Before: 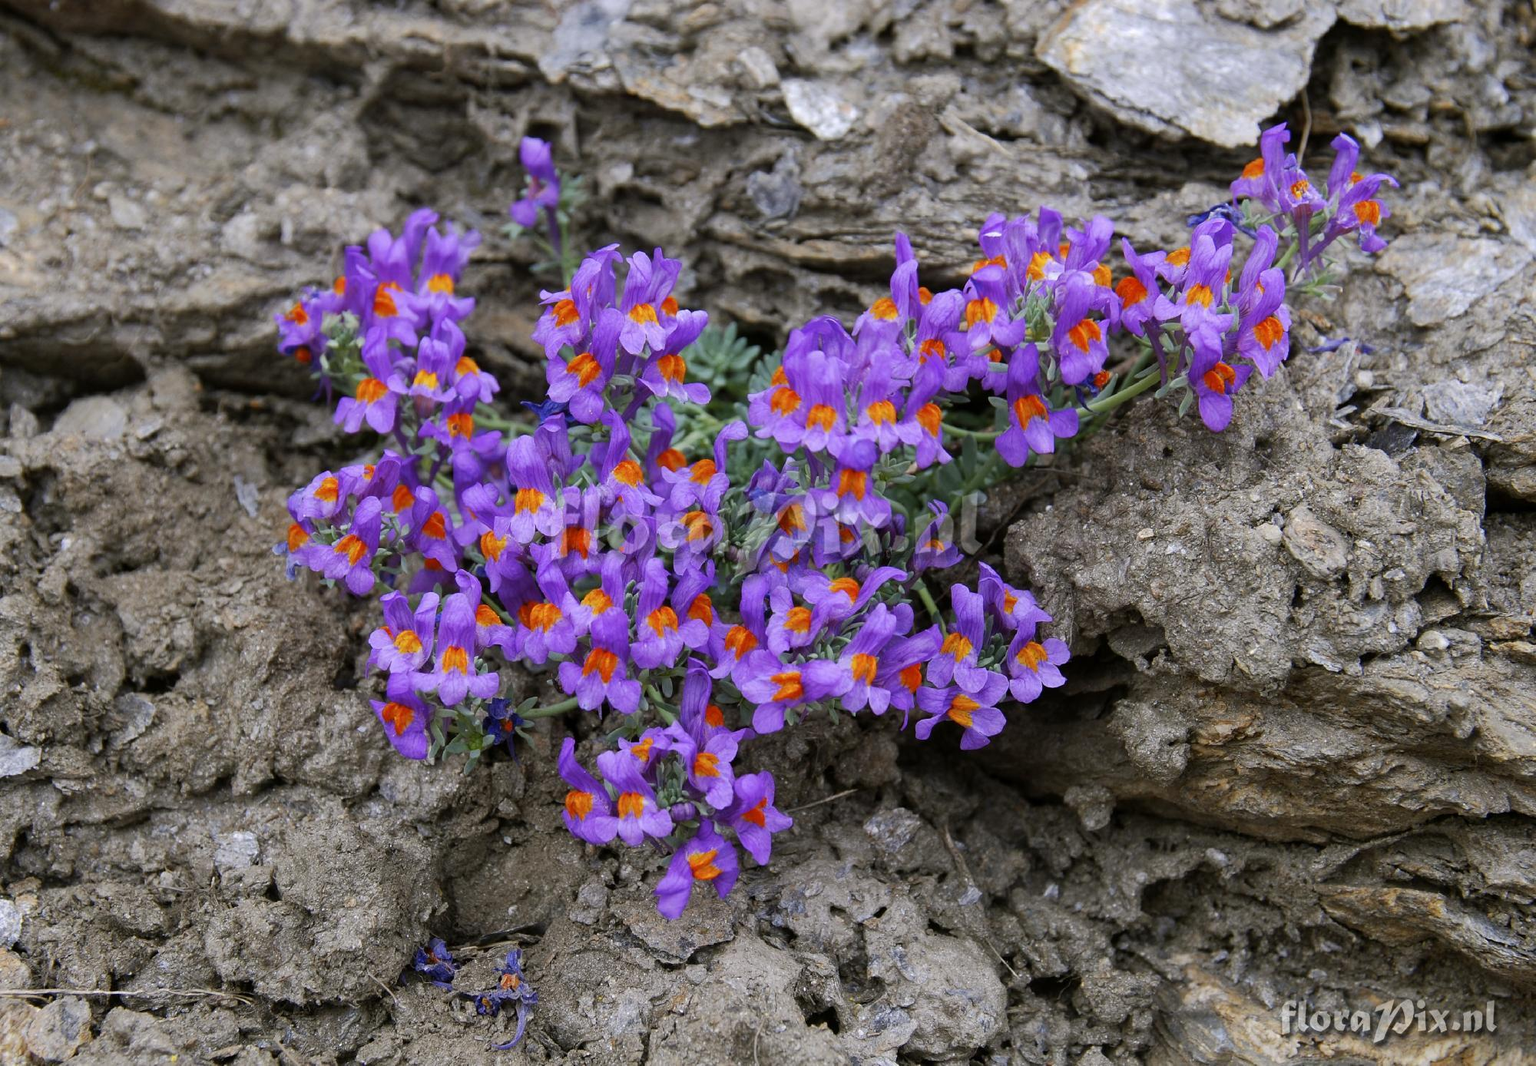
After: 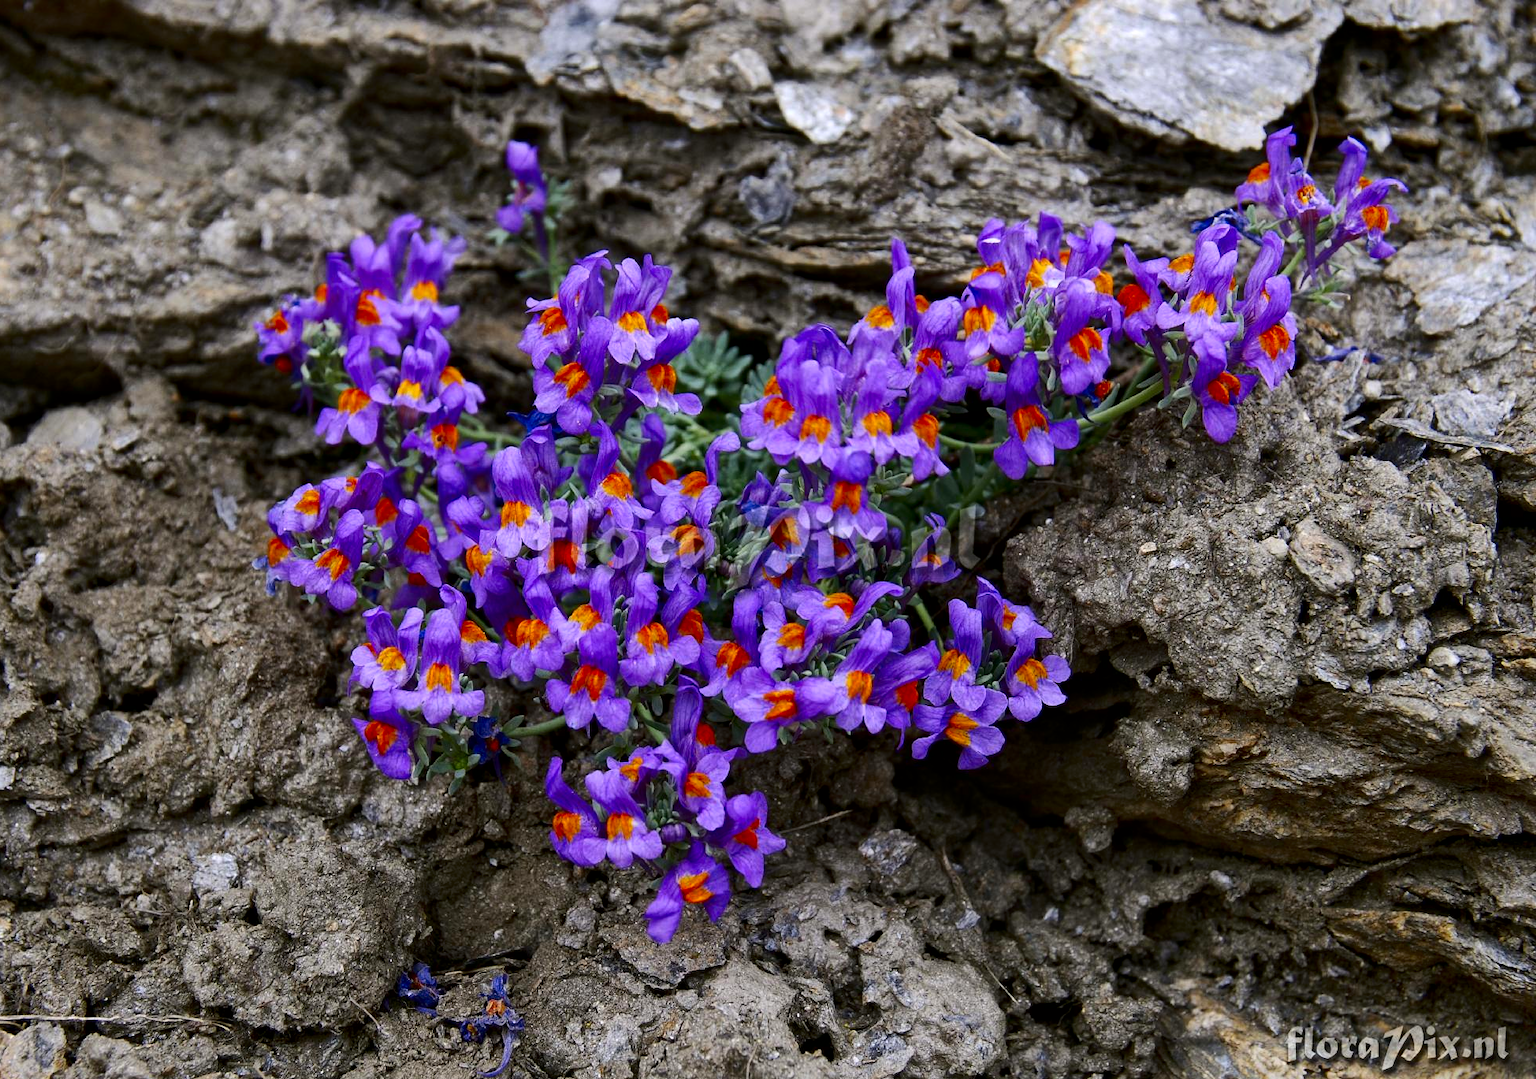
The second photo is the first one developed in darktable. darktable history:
color correction: highlights a* -0.143, highlights b* 0.072
local contrast: mode bilateral grid, contrast 27, coarseness 16, detail 115%, midtone range 0.2
contrast brightness saturation: contrast 0.187, brightness -0.113, saturation 0.206
crop and rotate: left 1.763%, right 0.746%, bottom 1.284%
